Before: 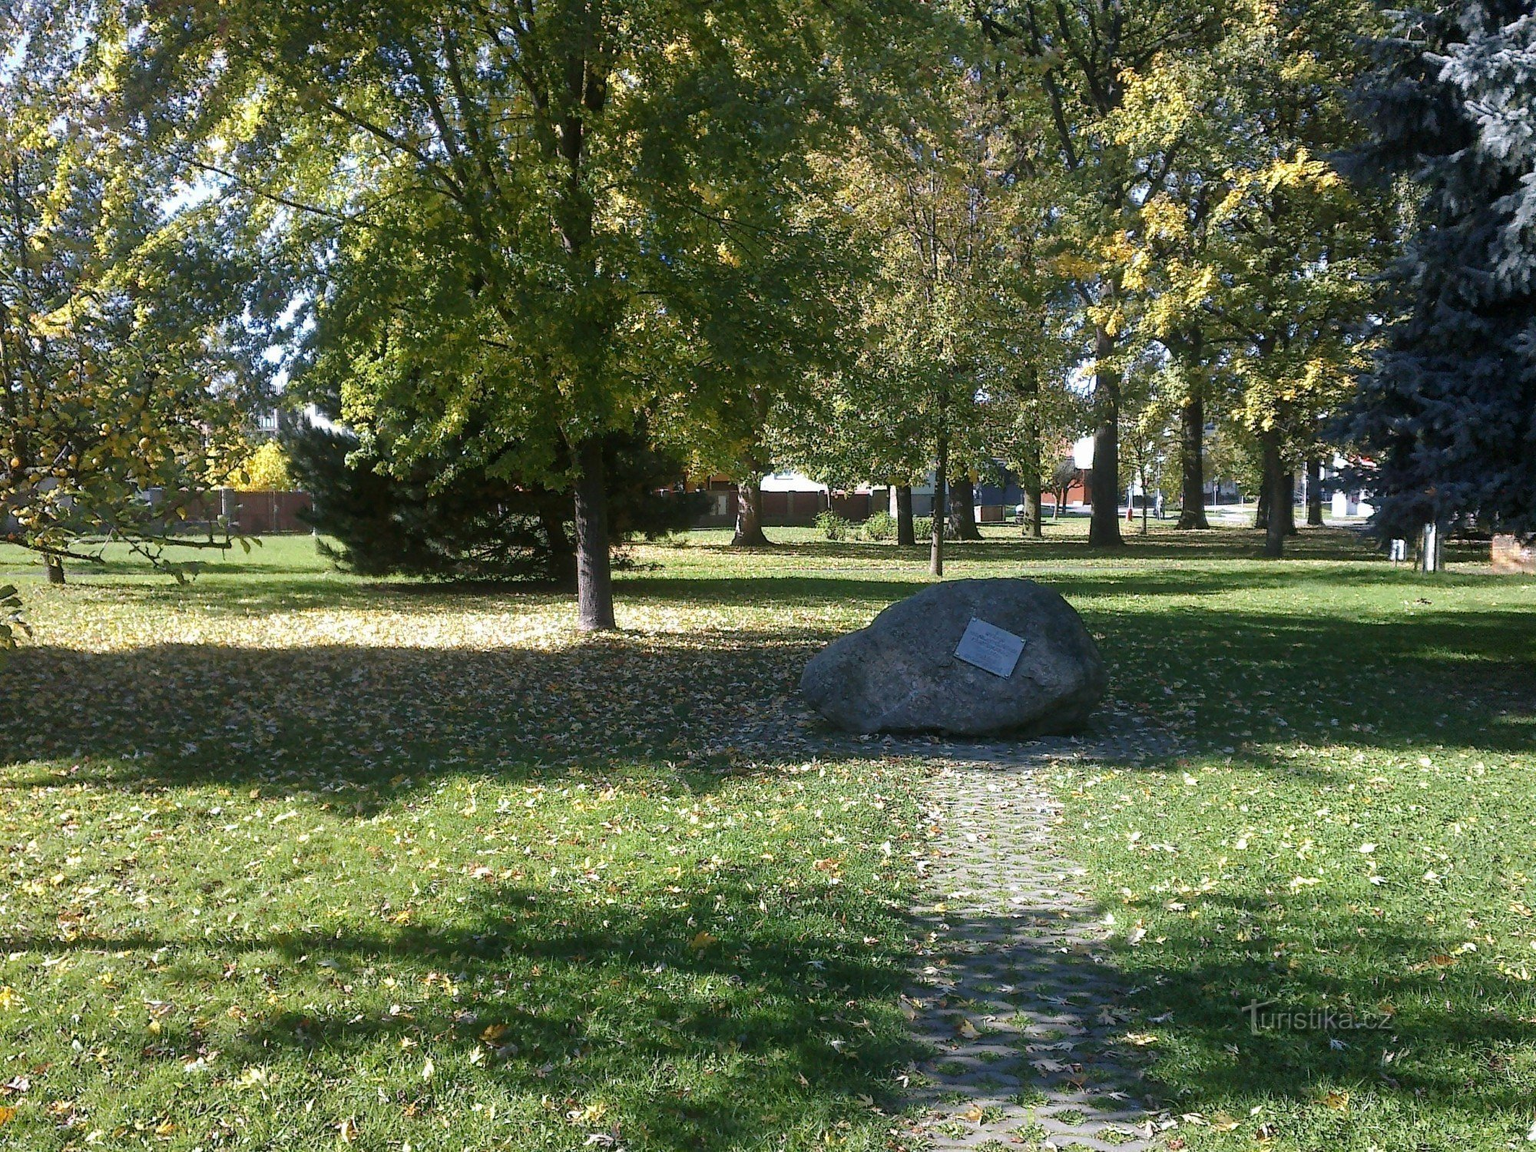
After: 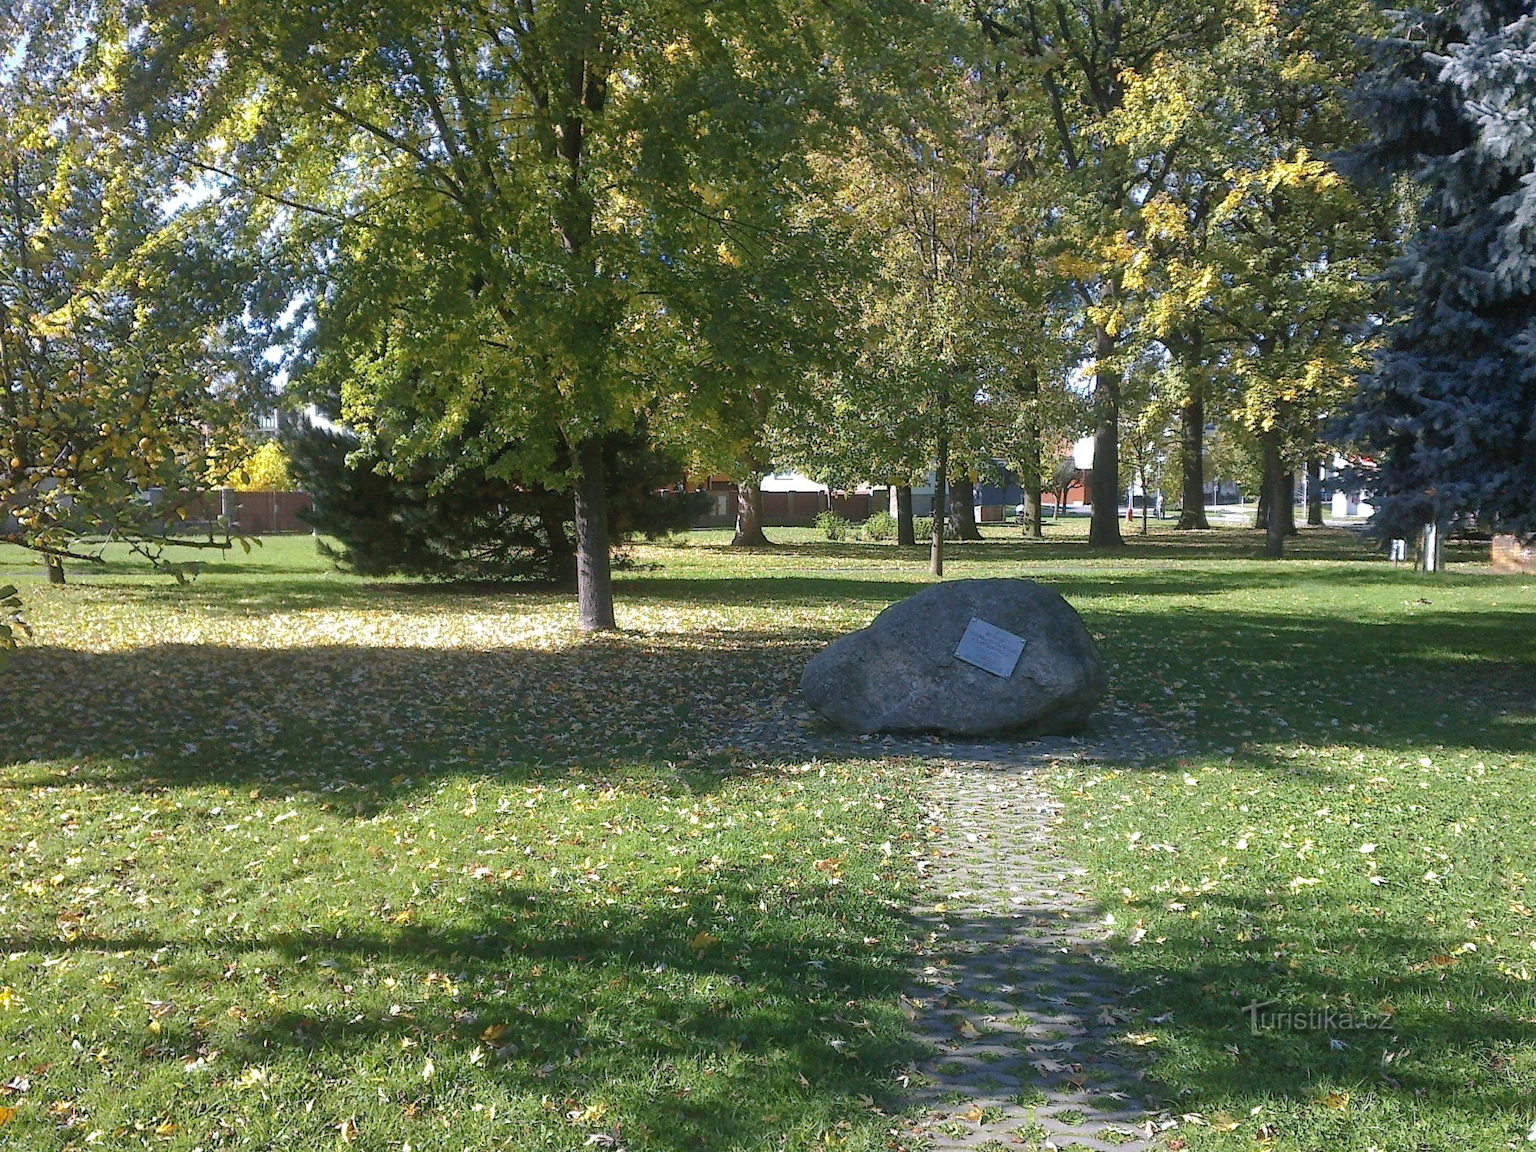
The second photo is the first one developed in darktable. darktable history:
shadows and highlights: on, module defaults
exposure: black level correction -0.001, exposure 0.08 EV, compensate highlight preservation false
